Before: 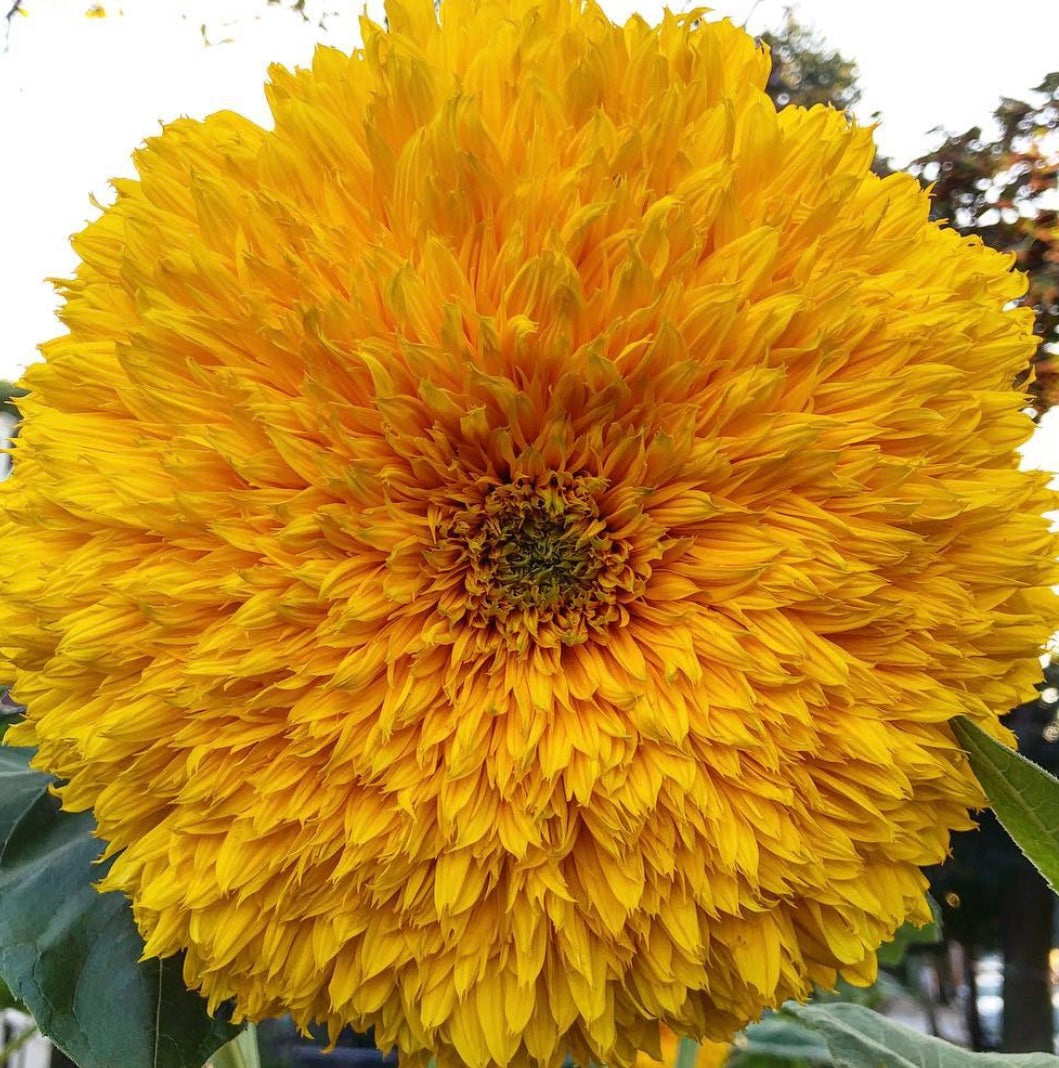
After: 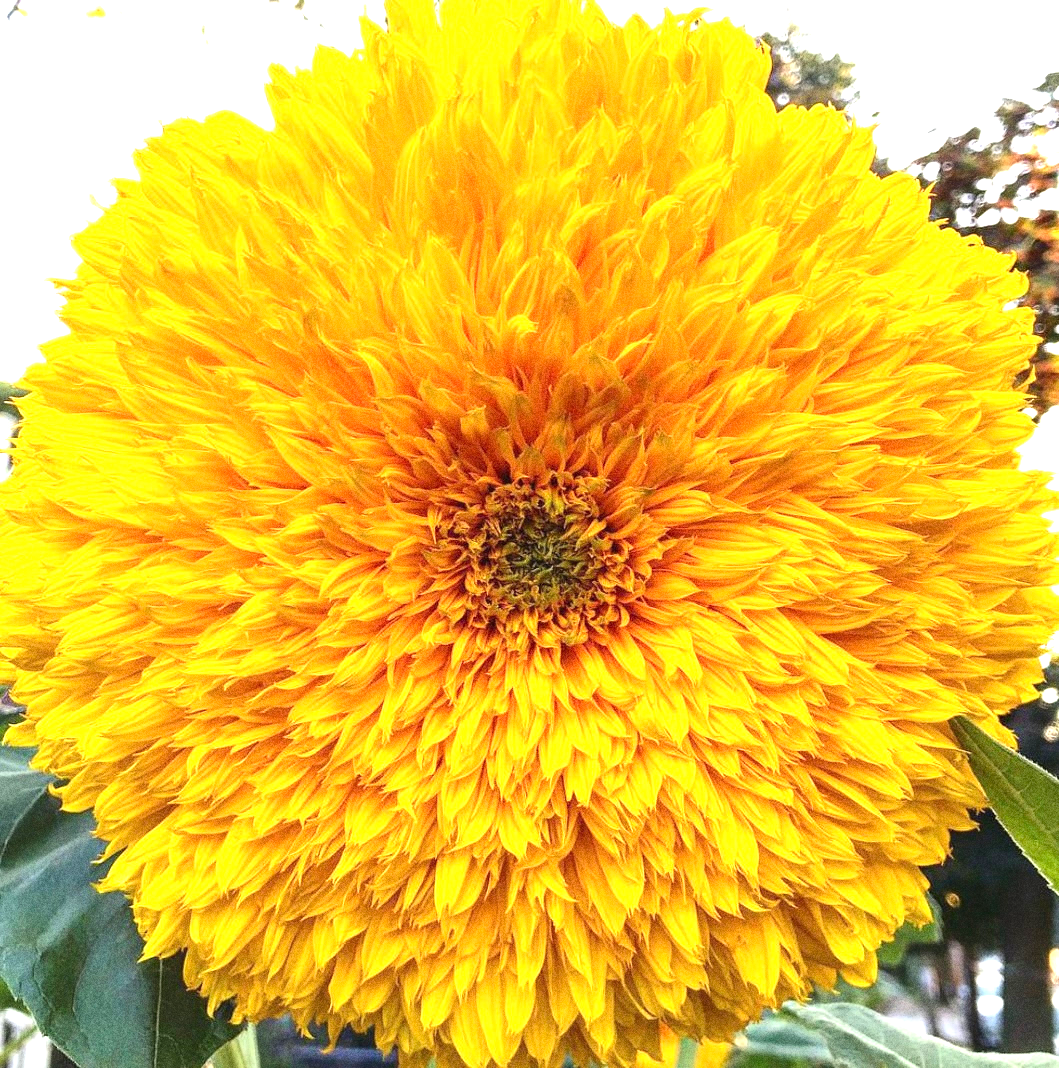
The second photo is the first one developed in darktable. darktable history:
exposure: black level correction 0, exposure 1.2 EV, compensate highlight preservation false
grain: coarseness 11.82 ISO, strength 36.67%, mid-tones bias 74.17%
